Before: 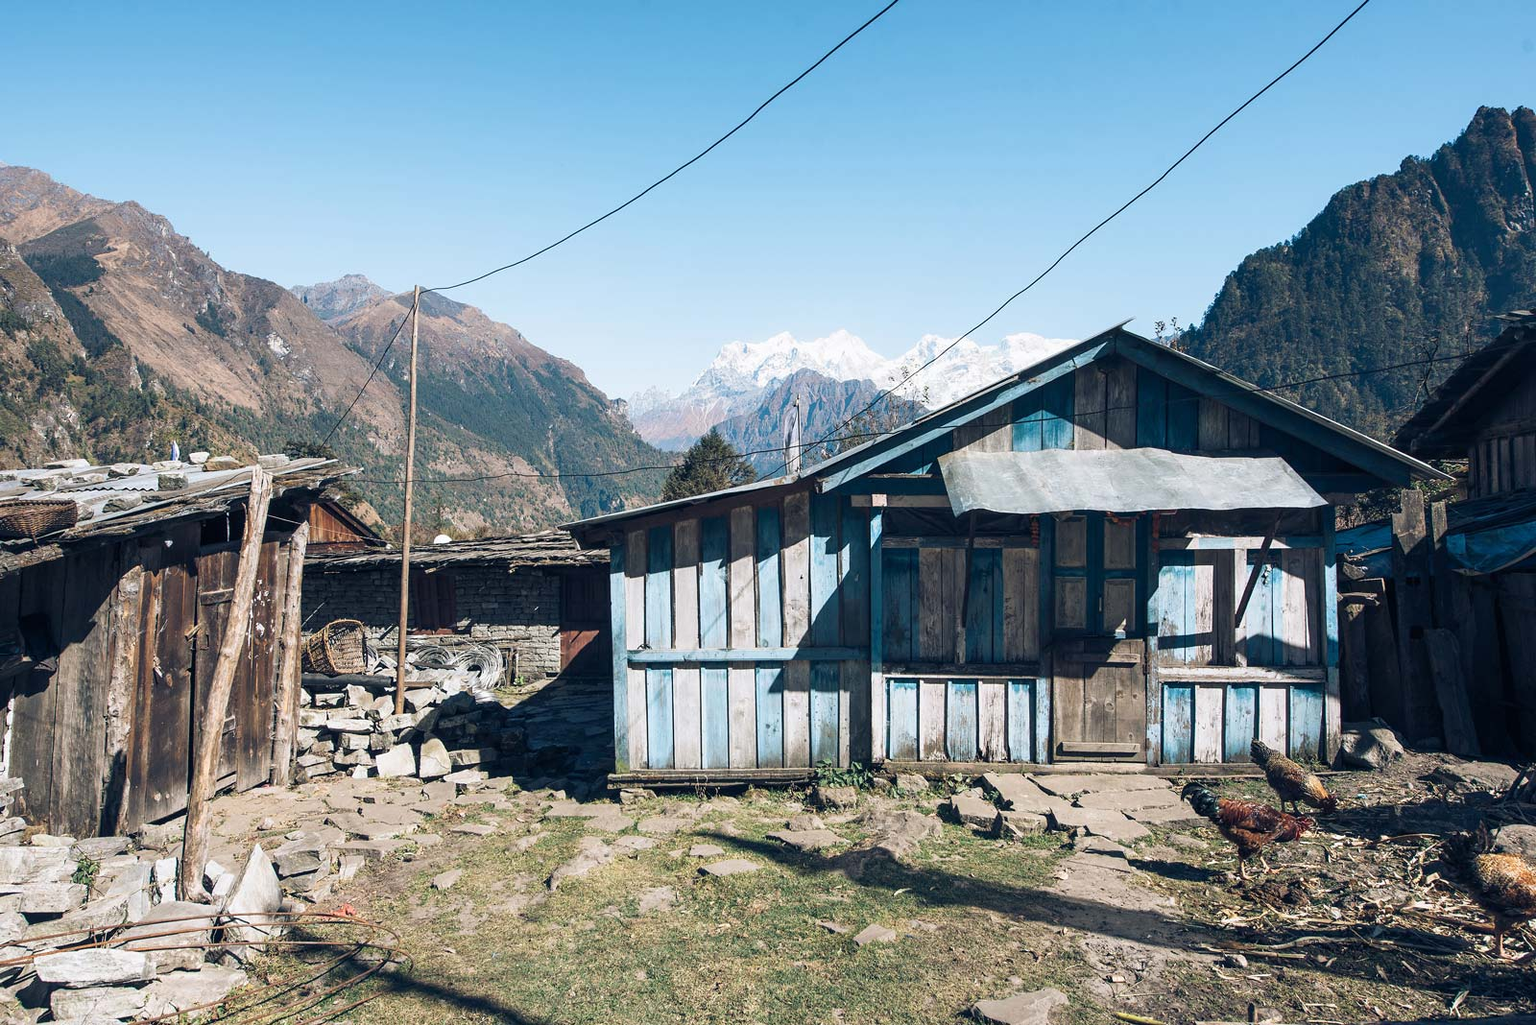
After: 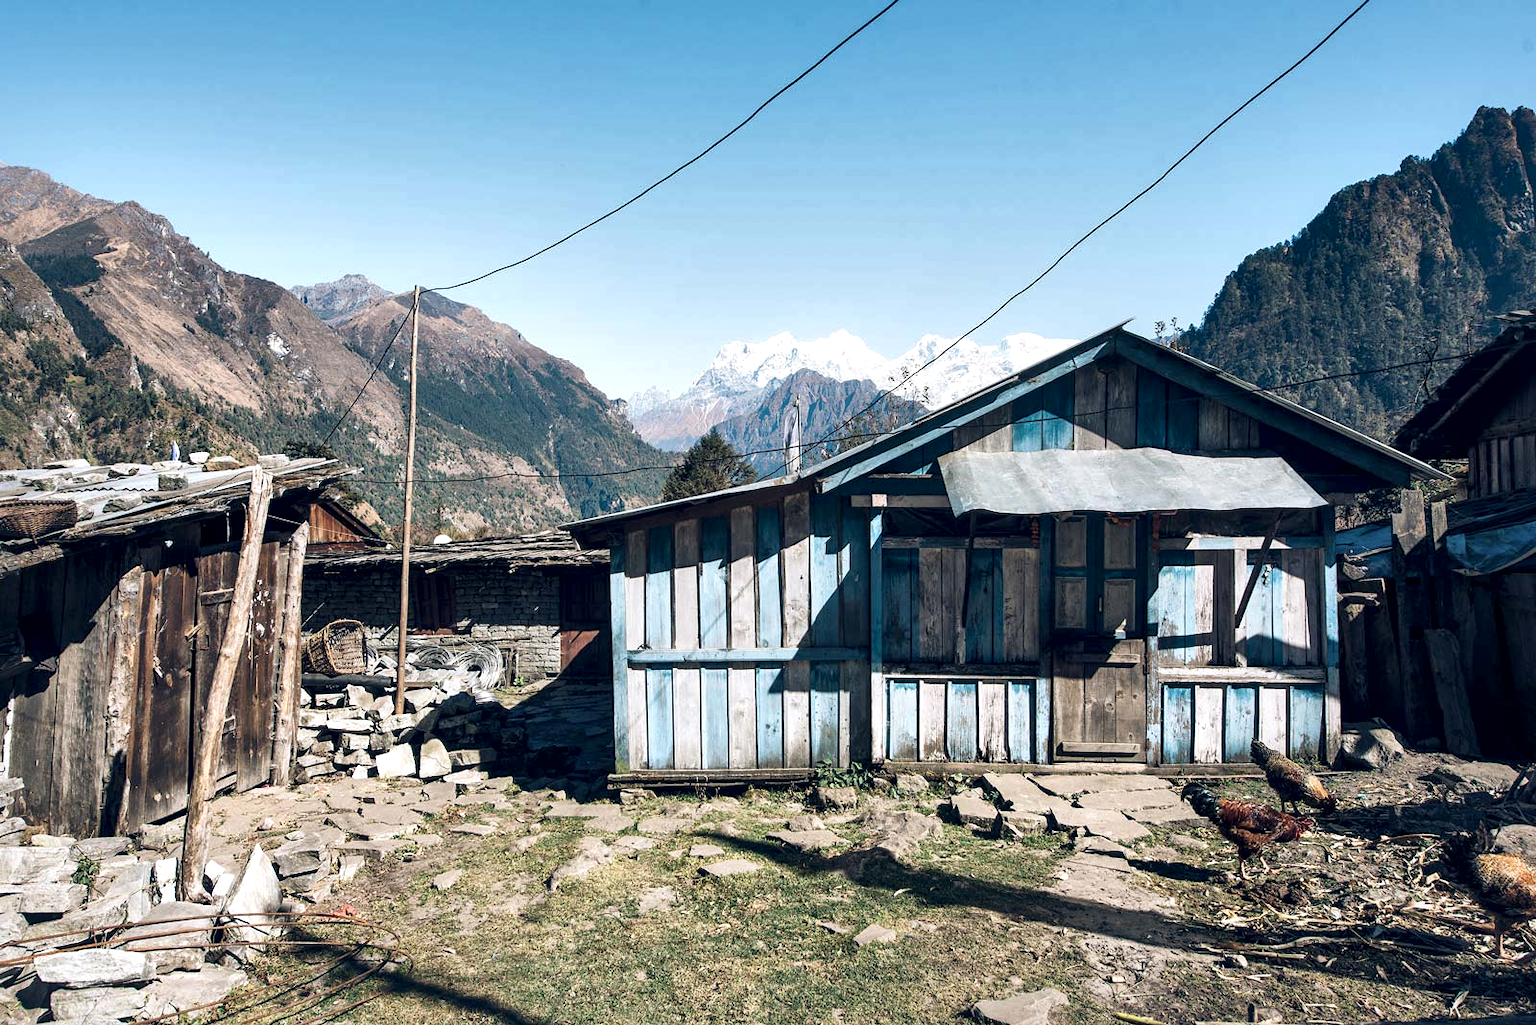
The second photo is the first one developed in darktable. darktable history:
local contrast: mode bilateral grid, contrast 69, coarseness 76, detail 181%, midtone range 0.2
